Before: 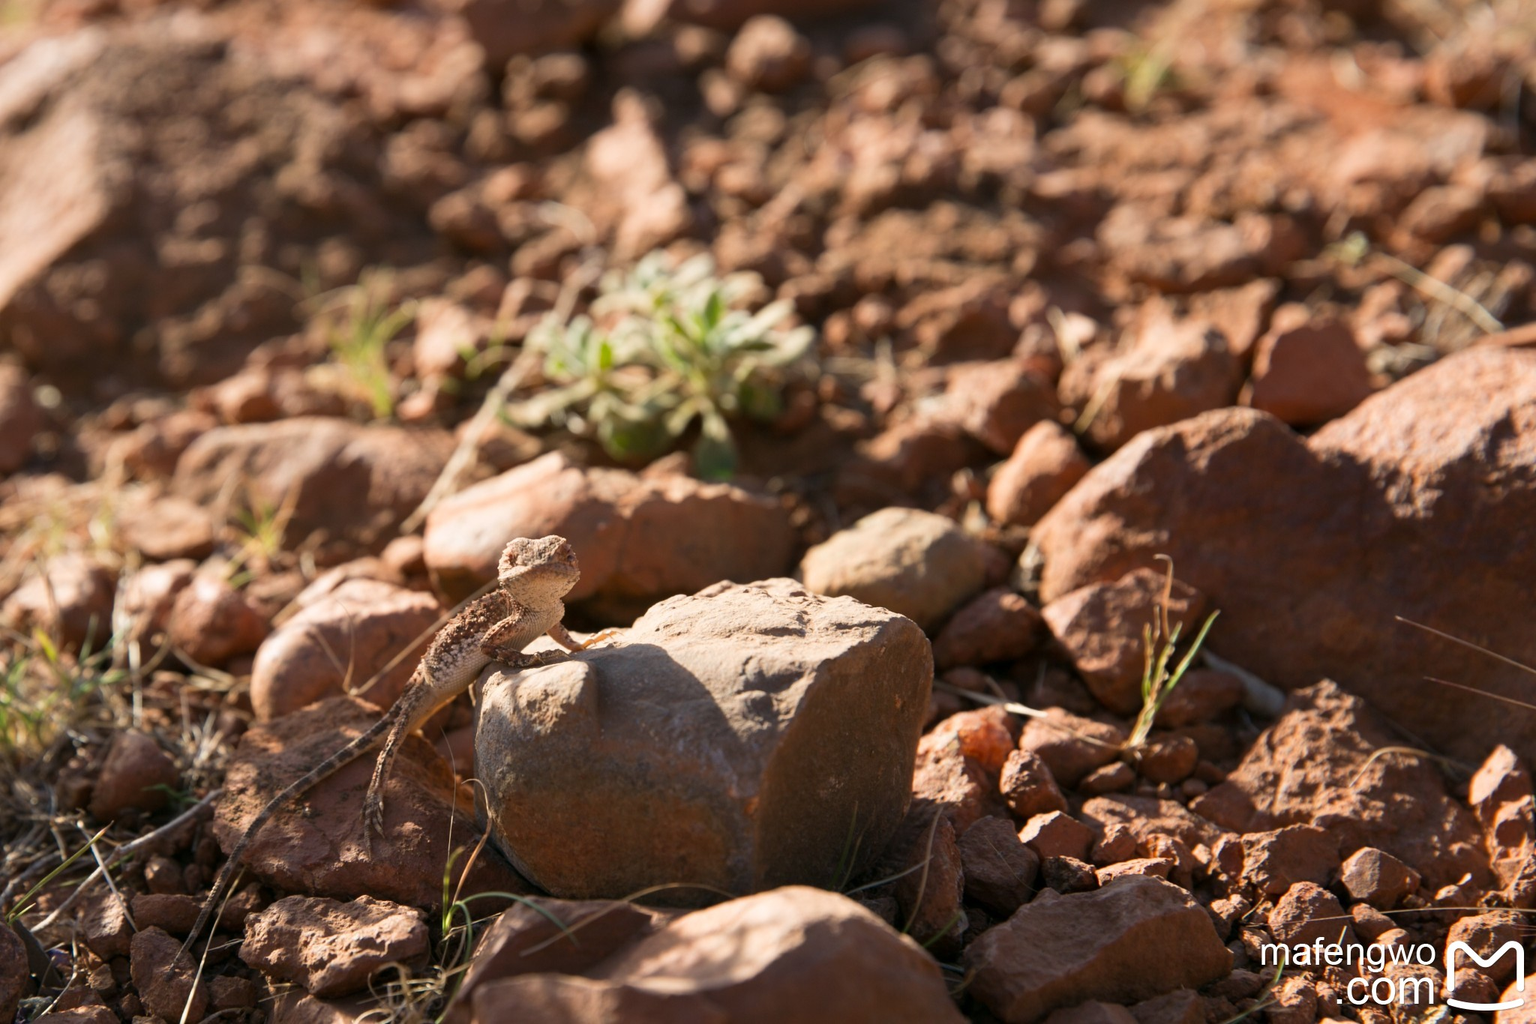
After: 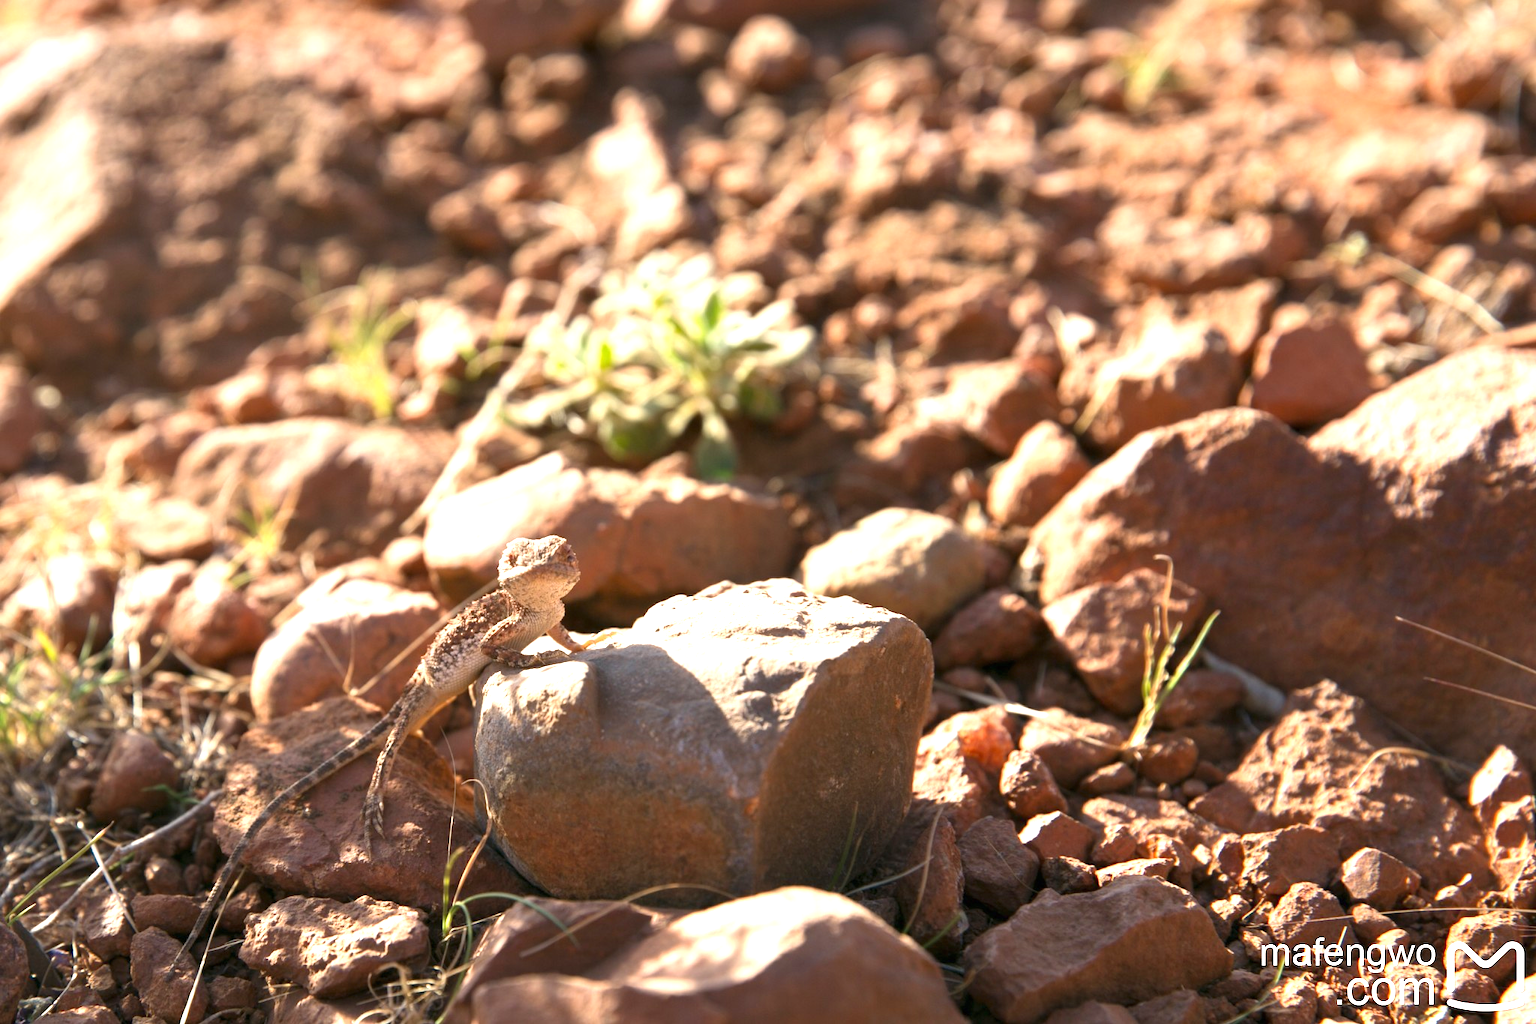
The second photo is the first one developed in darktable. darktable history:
tone equalizer: -7 EV 0.184 EV, -6 EV 0.128 EV, -5 EV 0.068 EV, -4 EV 0.041 EV, -2 EV -0.024 EV, -1 EV -0.062 EV, +0 EV -0.038 EV, mask exposure compensation -0.505 EV
exposure: black level correction 0, exposure 1.107 EV, compensate exposure bias true, compensate highlight preservation false
